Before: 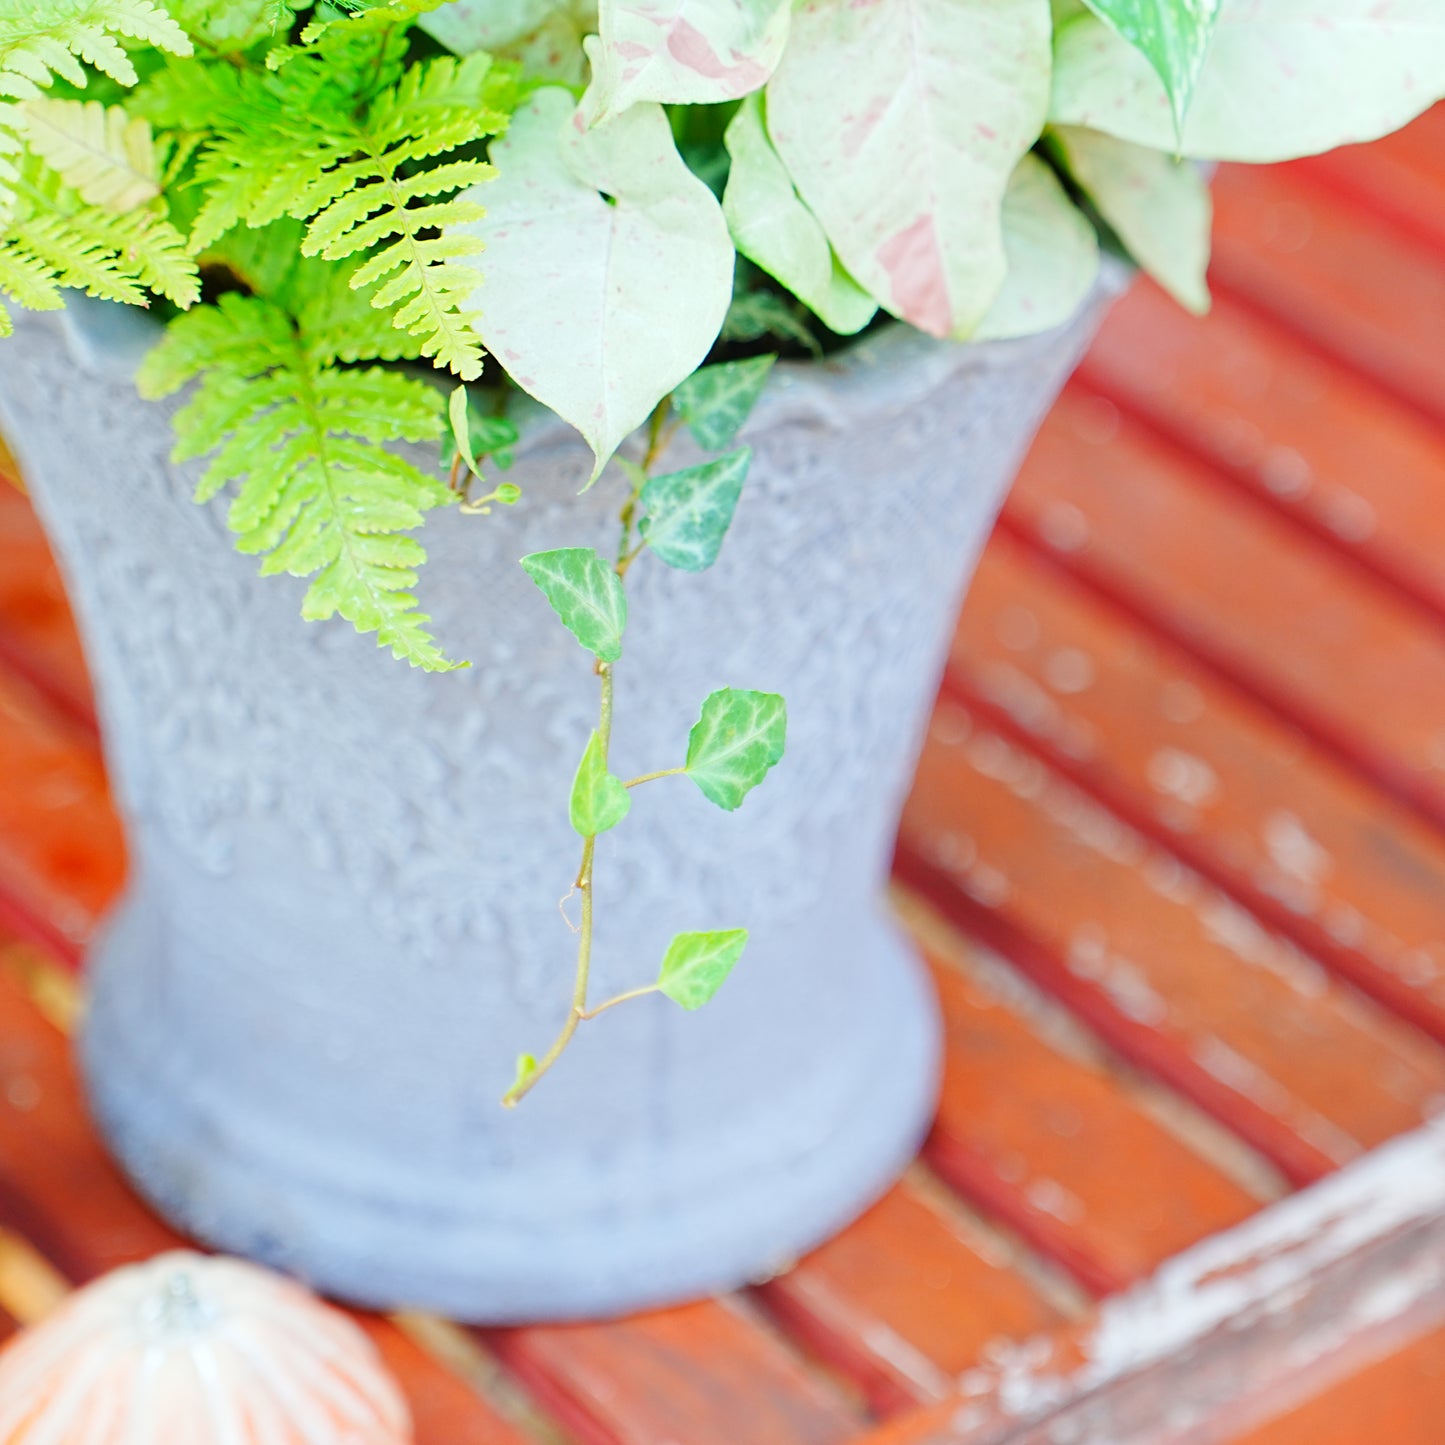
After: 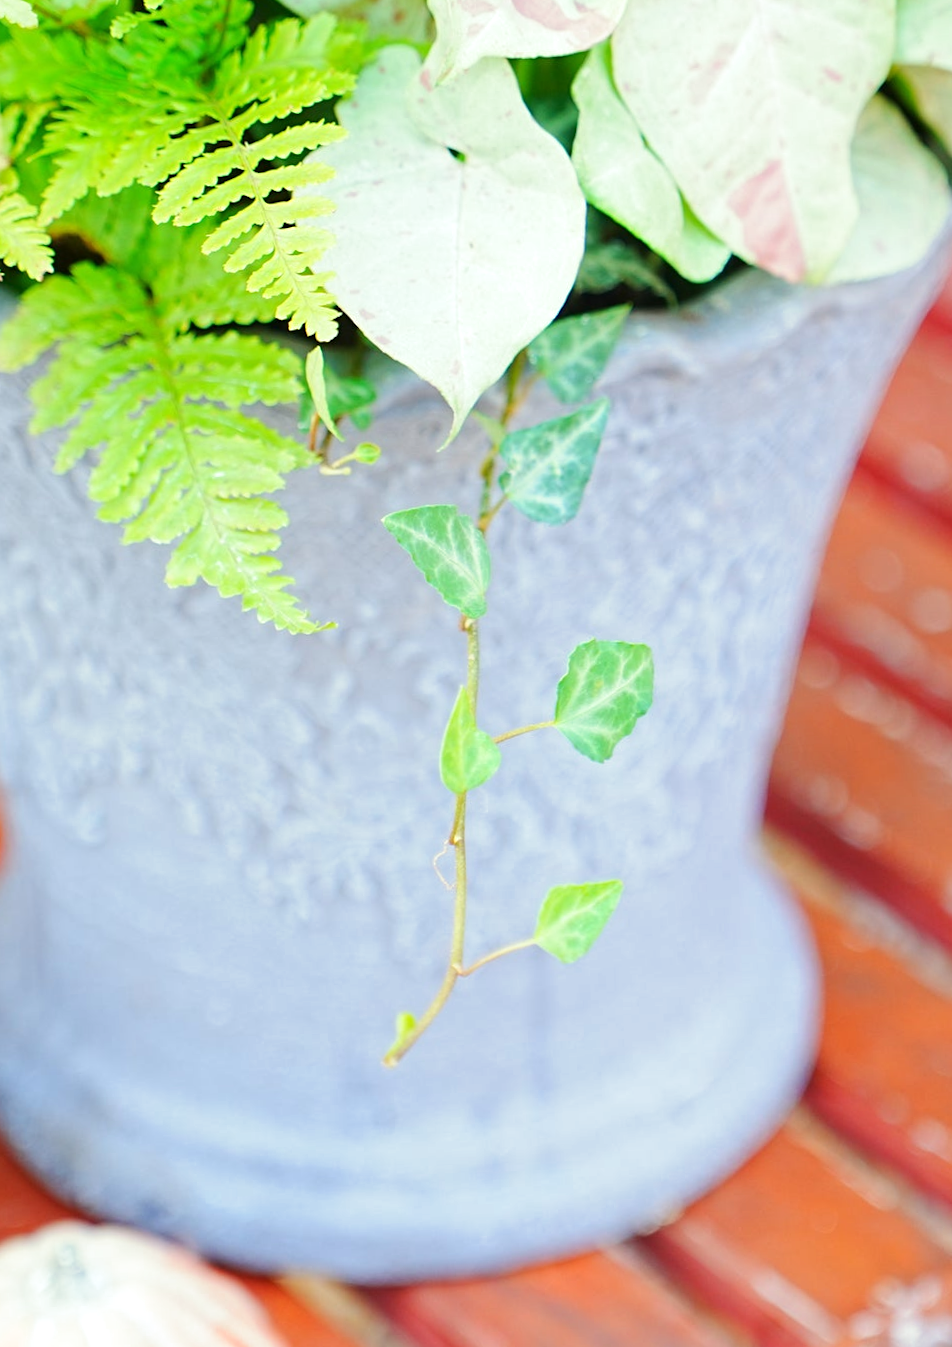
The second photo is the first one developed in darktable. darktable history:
split-toning: shadows › saturation 0.61, highlights › saturation 0.58, balance -28.74, compress 87.36%
crop and rotate: left 8.786%, right 24.548%
exposure: exposure 0.127 EV, compensate highlight preservation false
rotate and perspective: rotation -2°, crop left 0.022, crop right 0.978, crop top 0.049, crop bottom 0.951
